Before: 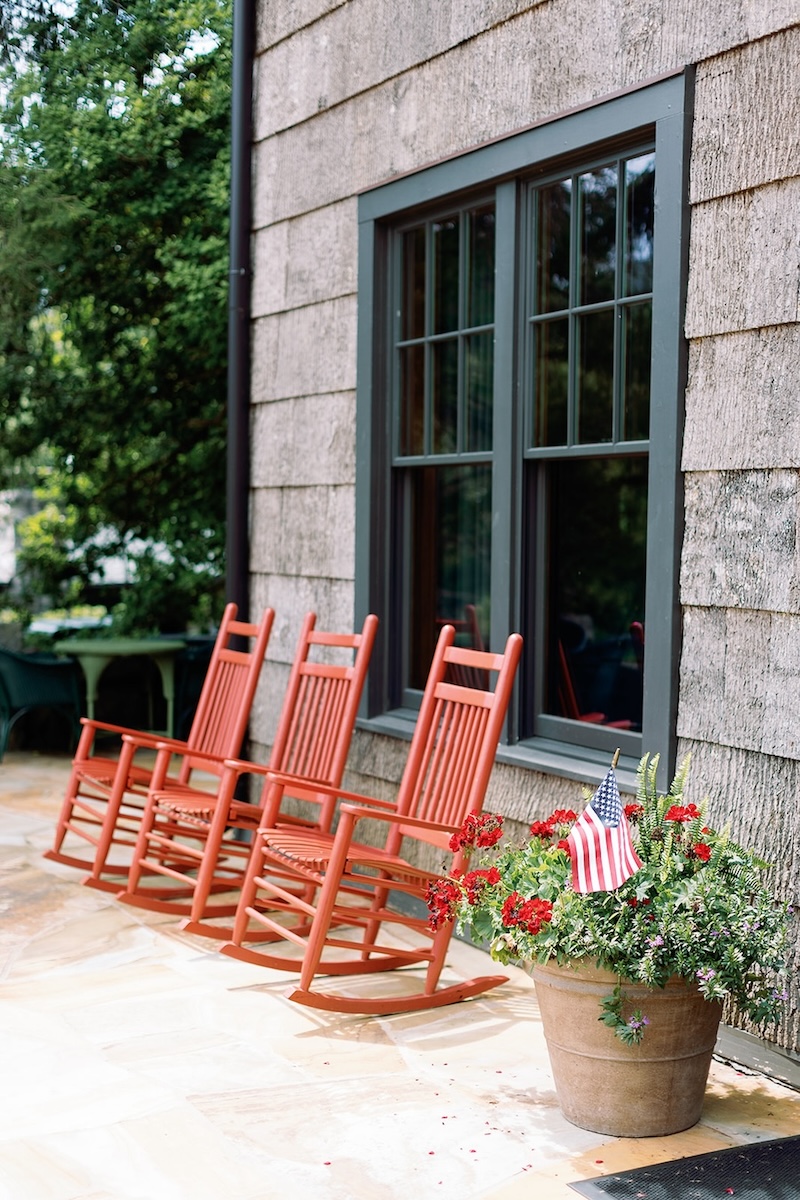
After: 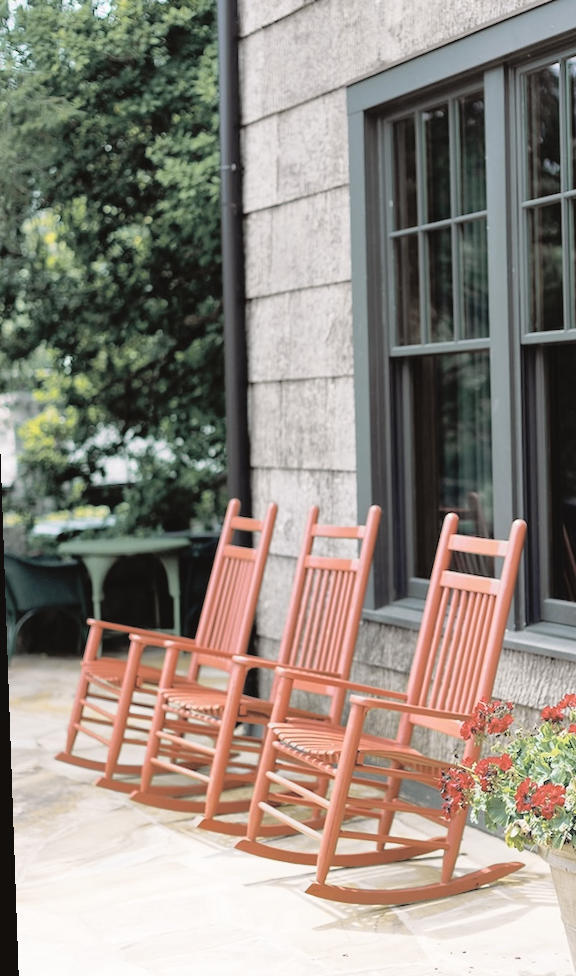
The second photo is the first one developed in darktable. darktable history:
crop: top 5.803%, right 27.864%, bottom 5.804%
tone curve: curves: ch0 [(0, 0.024) (0.049, 0.038) (0.176, 0.162) (0.311, 0.337) (0.416, 0.471) (0.565, 0.658) (0.817, 0.911) (1, 1)]; ch1 [(0, 0) (0.339, 0.358) (0.445, 0.439) (0.476, 0.47) (0.504, 0.504) (0.53, 0.511) (0.557, 0.558) (0.627, 0.664) (0.728, 0.786) (1, 1)]; ch2 [(0, 0) (0.327, 0.324) (0.417, 0.44) (0.46, 0.453) (0.502, 0.504) (0.526, 0.52) (0.549, 0.561) (0.619, 0.657) (0.76, 0.765) (1, 1)], color space Lab, independent channels, preserve colors none
rotate and perspective: rotation -2°, crop left 0.022, crop right 0.978, crop top 0.049, crop bottom 0.951
shadows and highlights: highlights -60
contrast brightness saturation: brightness 0.18, saturation -0.5
